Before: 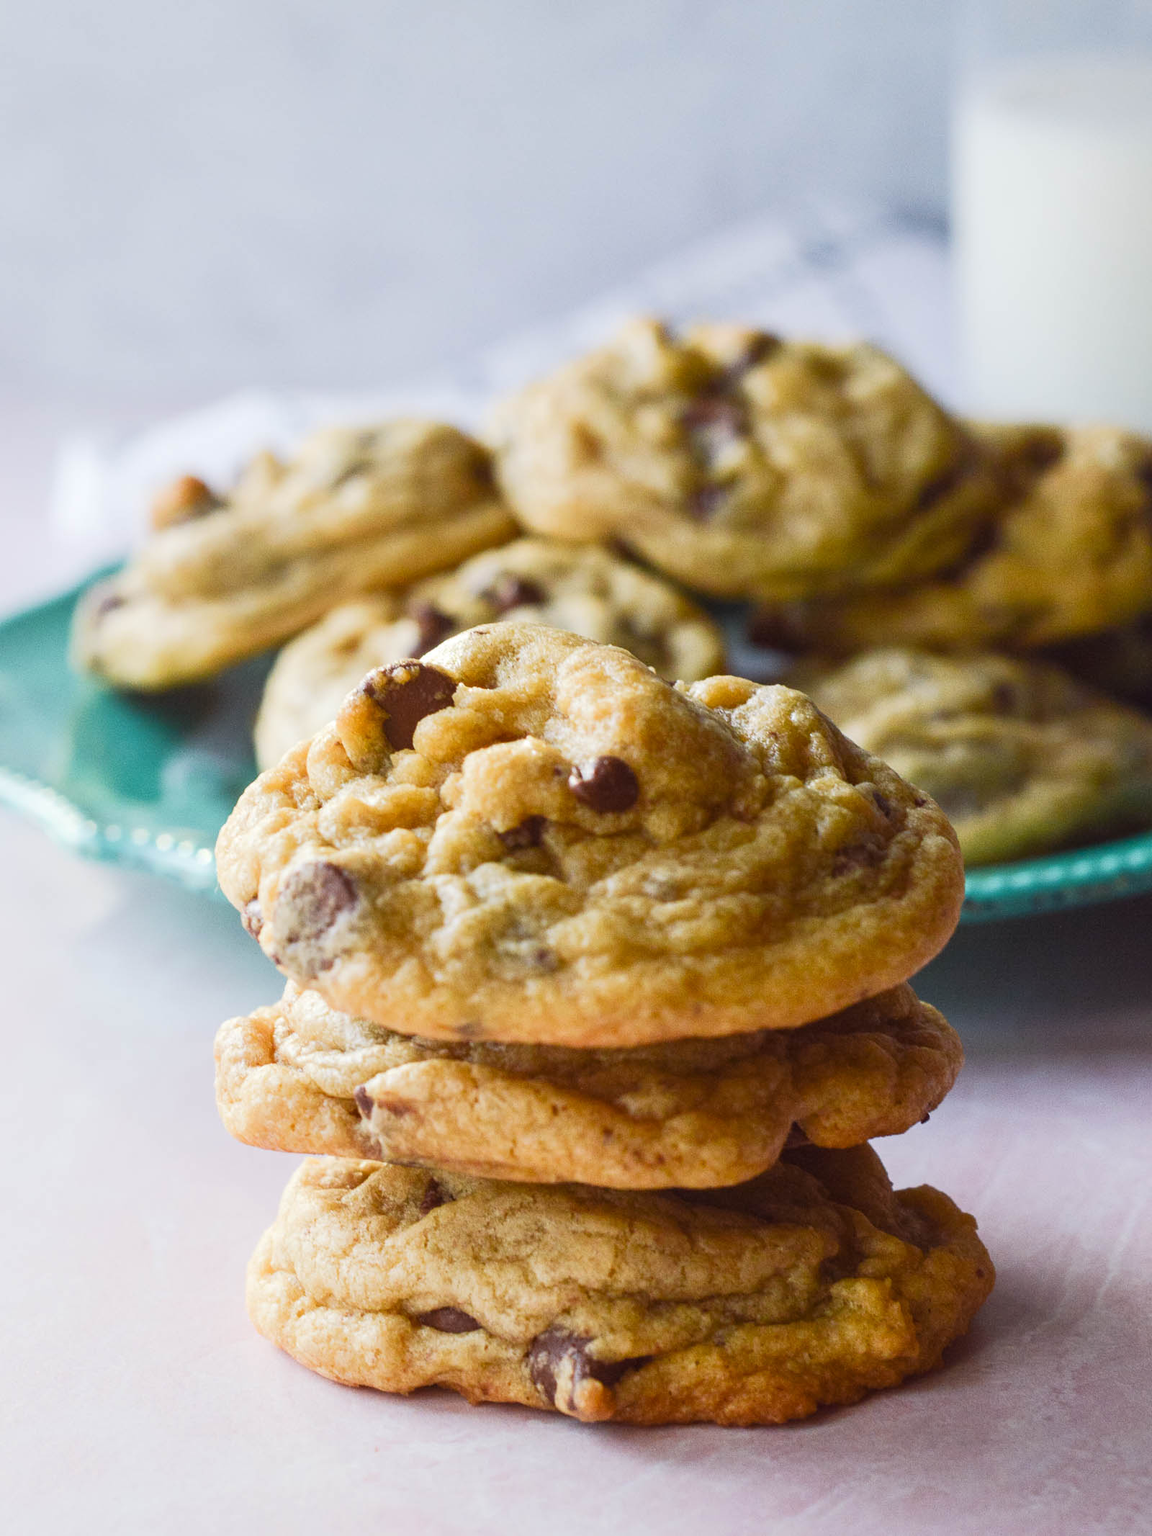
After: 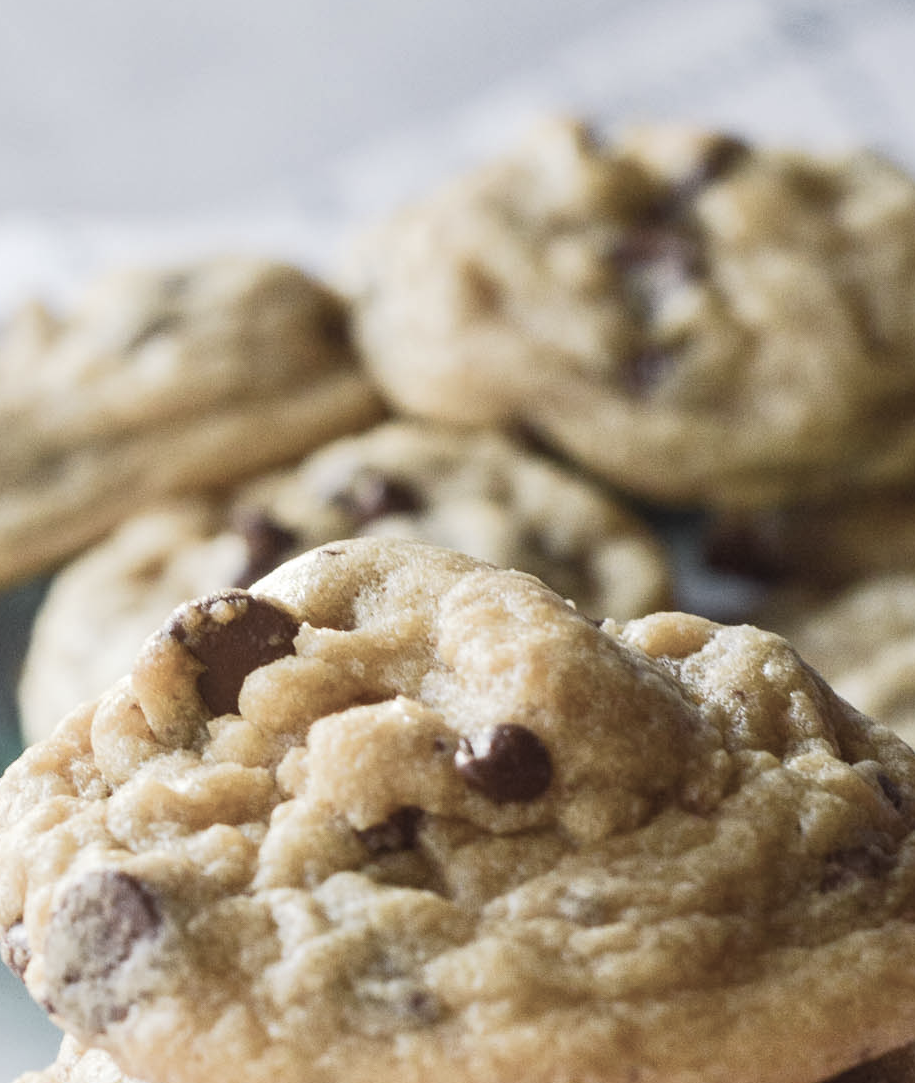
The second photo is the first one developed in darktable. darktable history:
color correction: highlights b* 0.045, saturation 0.522
crop: left 20.955%, top 15.288%, right 21.811%, bottom 33.931%
